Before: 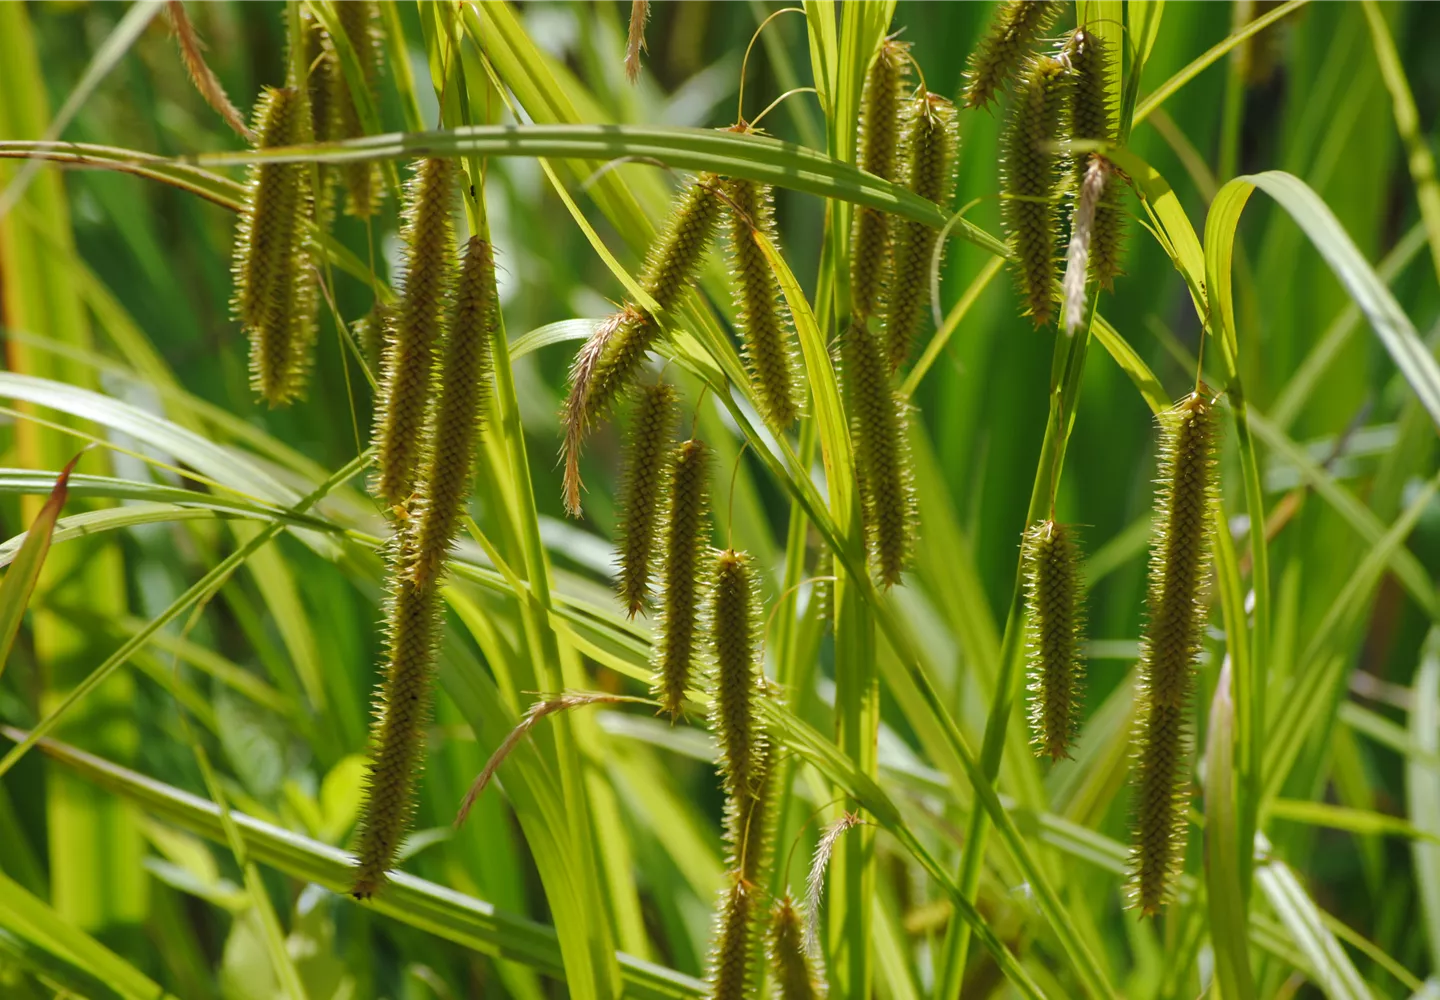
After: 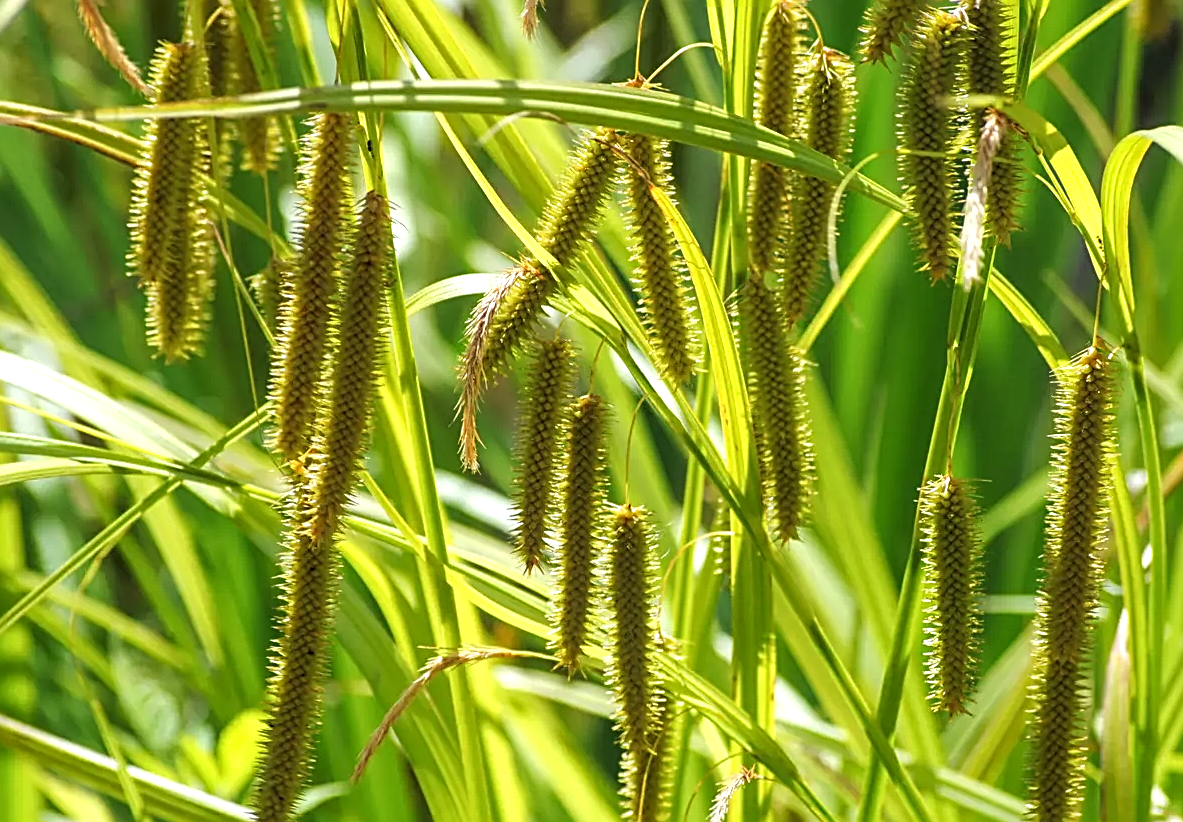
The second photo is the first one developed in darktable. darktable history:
exposure: exposure 0.74 EV, compensate highlight preservation false
shadows and highlights: shadows 62.66, white point adjustment 0.37, highlights -34.44, compress 83.82%
local contrast: on, module defaults
color balance rgb: global vibrance -1%, saturation formula JzAzBz (2021)
crop and rotate: left 7.196%, top 4.574%, right 10.605%, bottom 13.178%
sharpen: radius 2.584, amount 0.688
